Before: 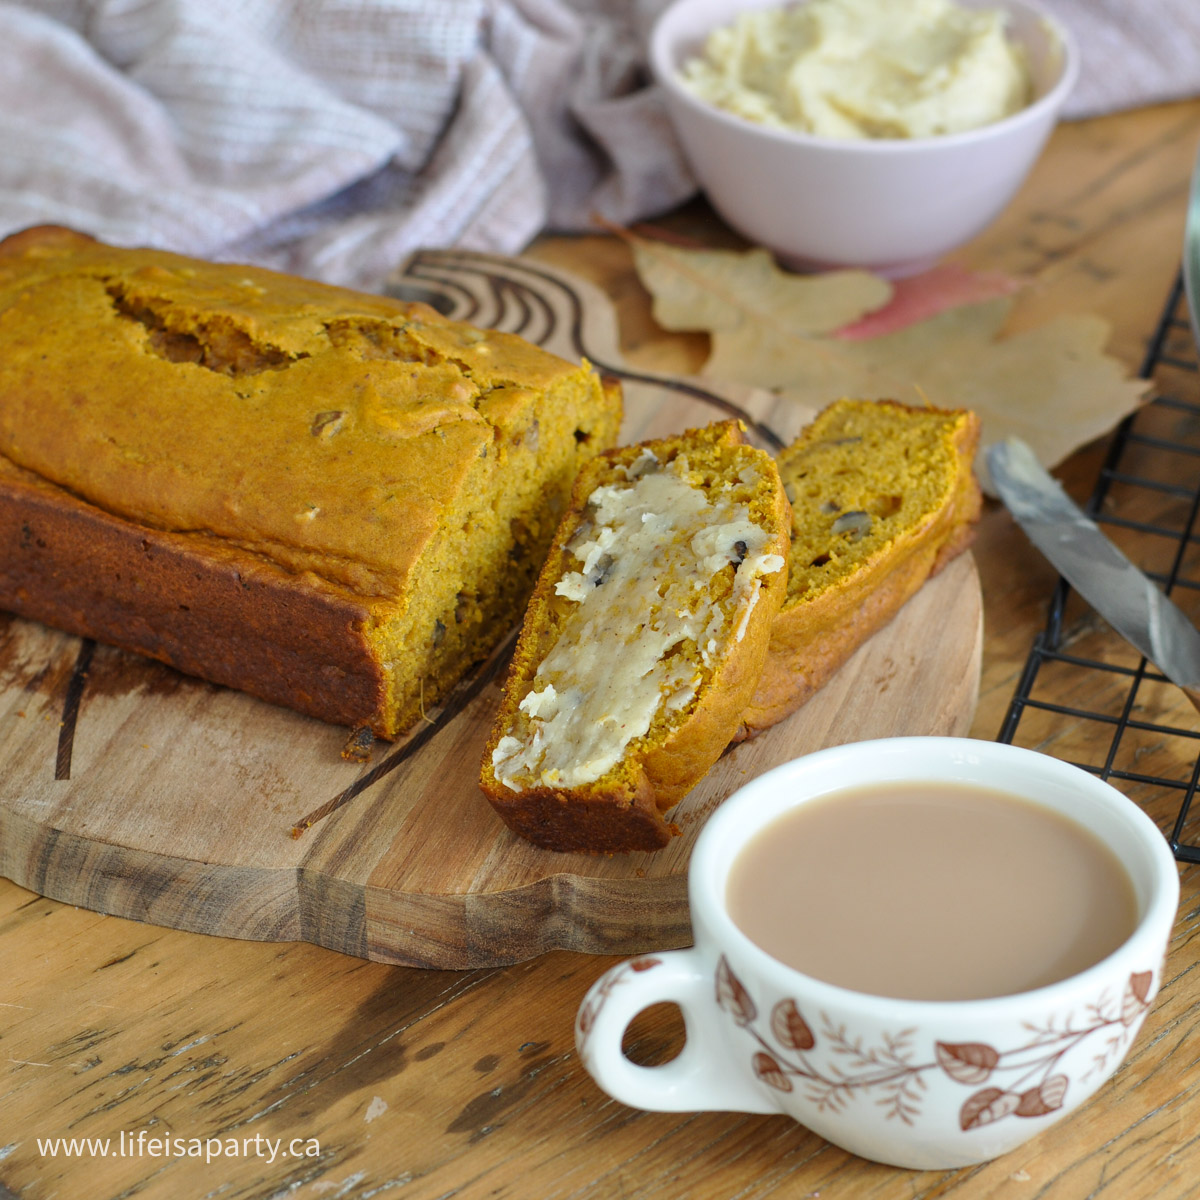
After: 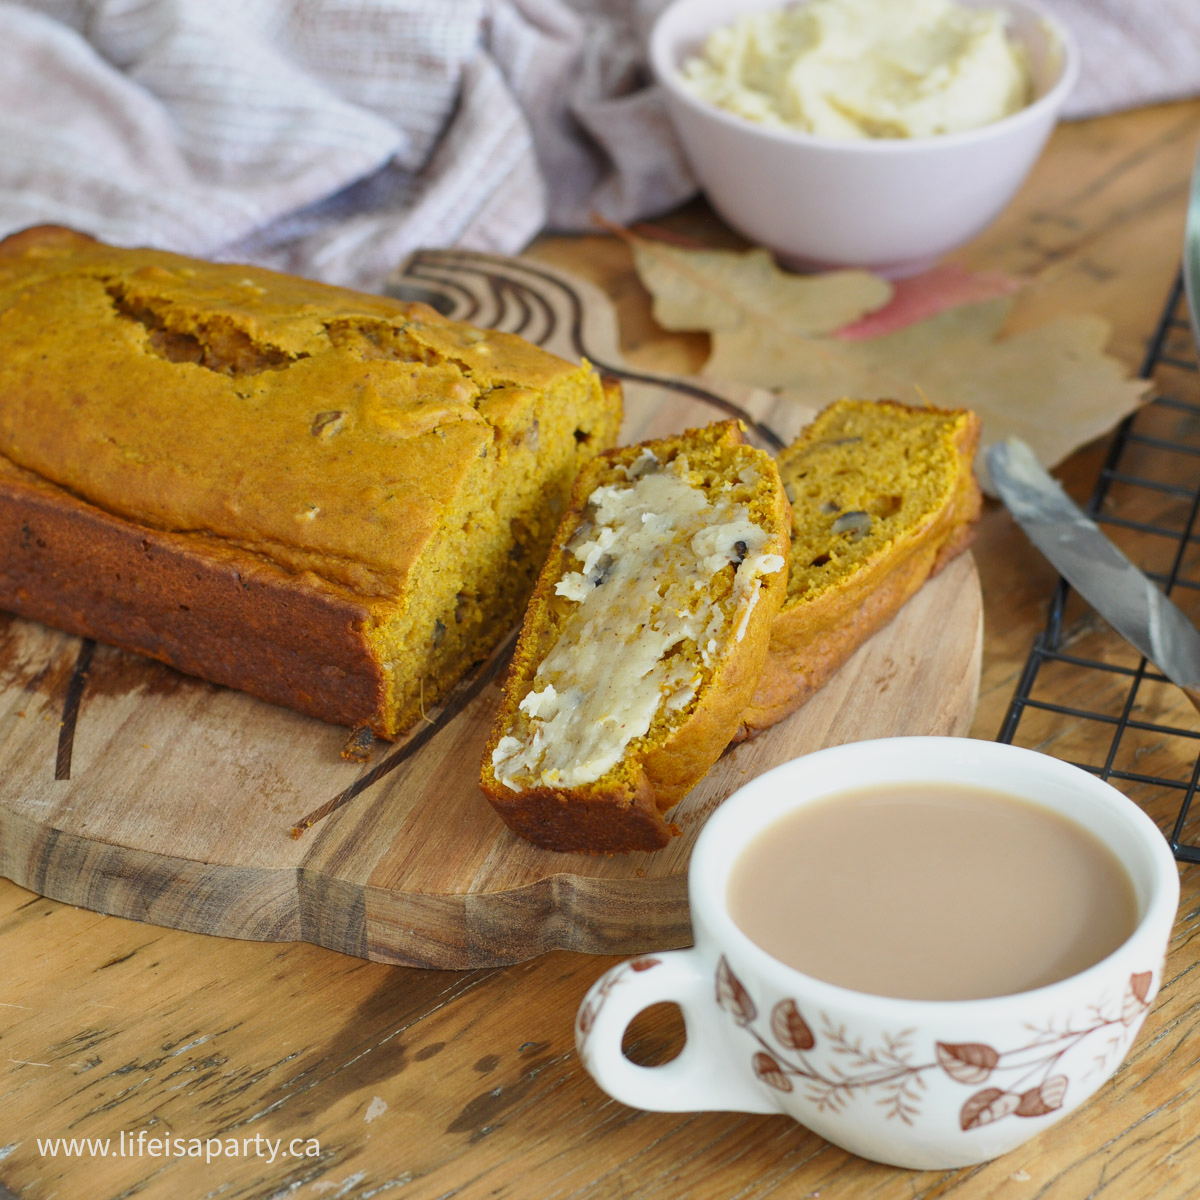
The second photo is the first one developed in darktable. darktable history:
base curve: curves: ch0 [(0, 0) (0.088, 0.125) (0.176, 0.251) (0.354, 0.501) (0.613, 0.749) (1, 0.877)], preserve colors none
tone equalizer: -8 EV 0.227 EV, -7 EV 0.441 EV, -6 EV 0.391 EV, -5 EV 0.225 EV, -3 EV -0.25 EV, -2 EV -0.441 EV, -1 EV -0.422 EV, +0 EV -0.273 EV
